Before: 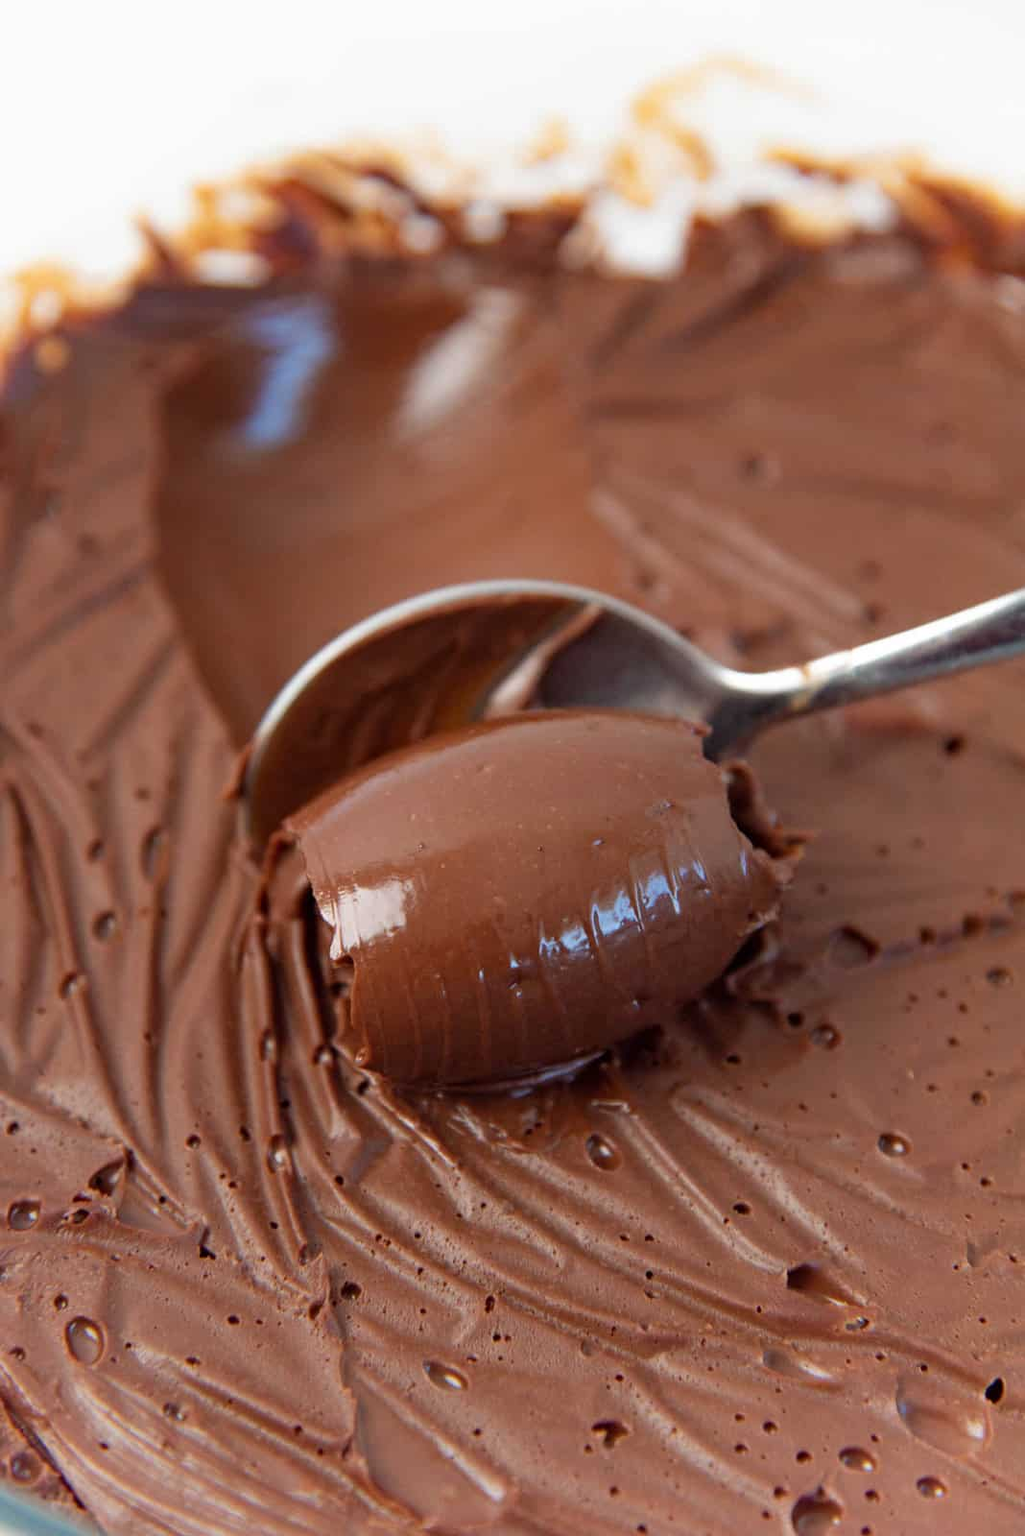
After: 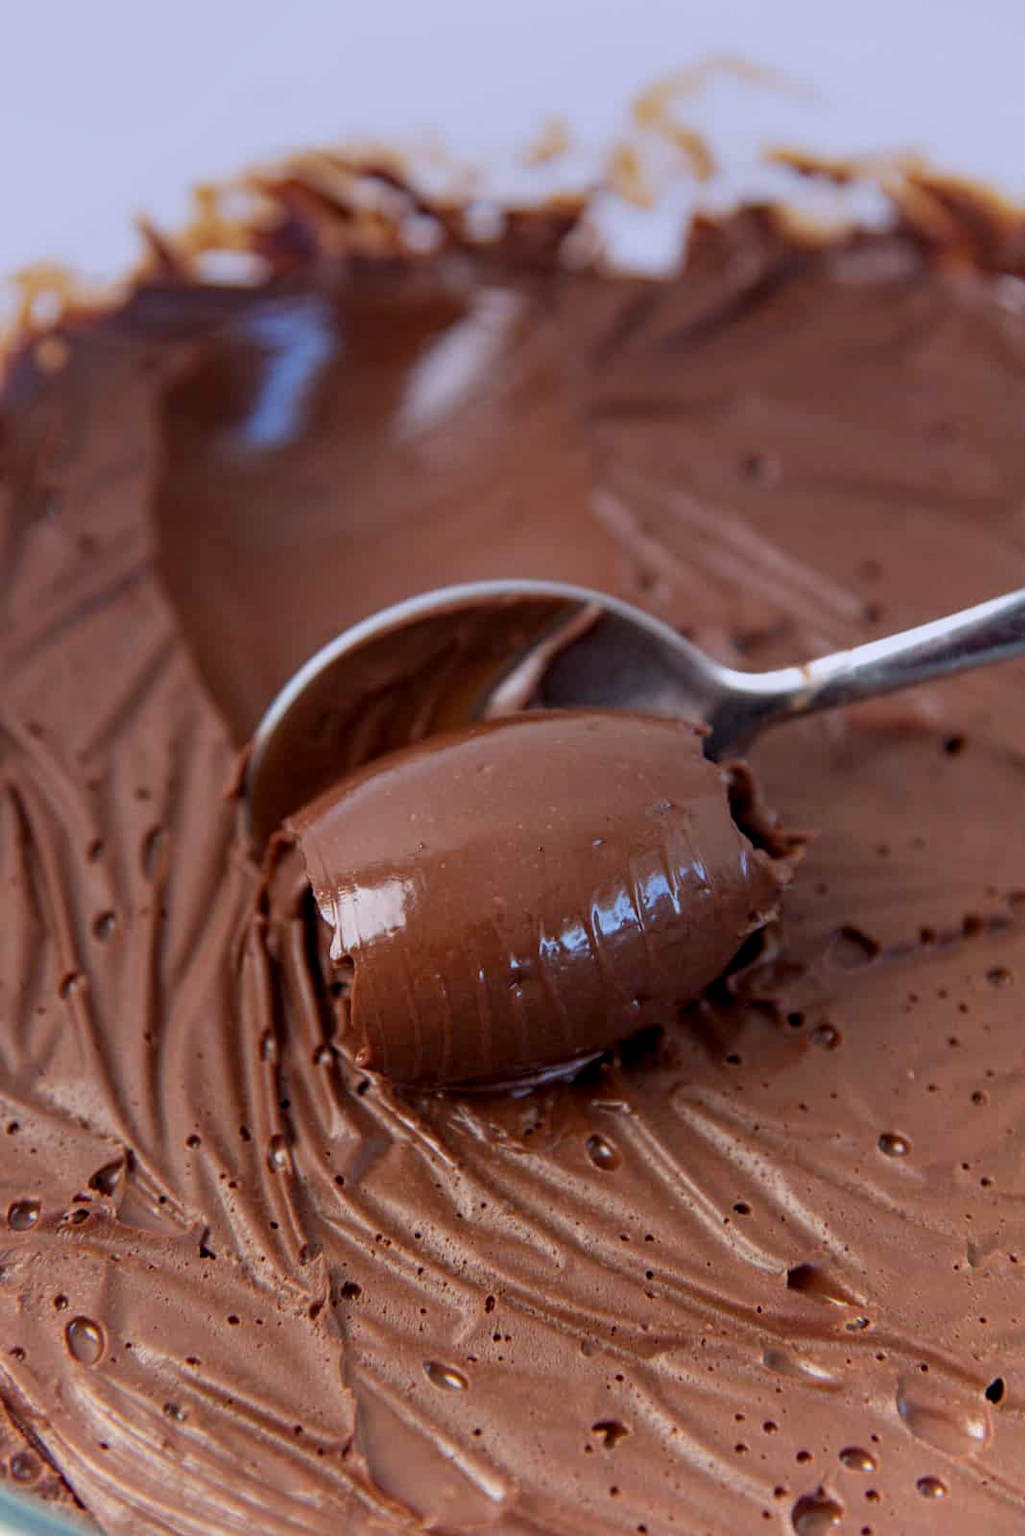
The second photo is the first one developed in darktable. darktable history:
local contrast: on, module defaults
graduated density: hue 238.83°, saturation 50%
